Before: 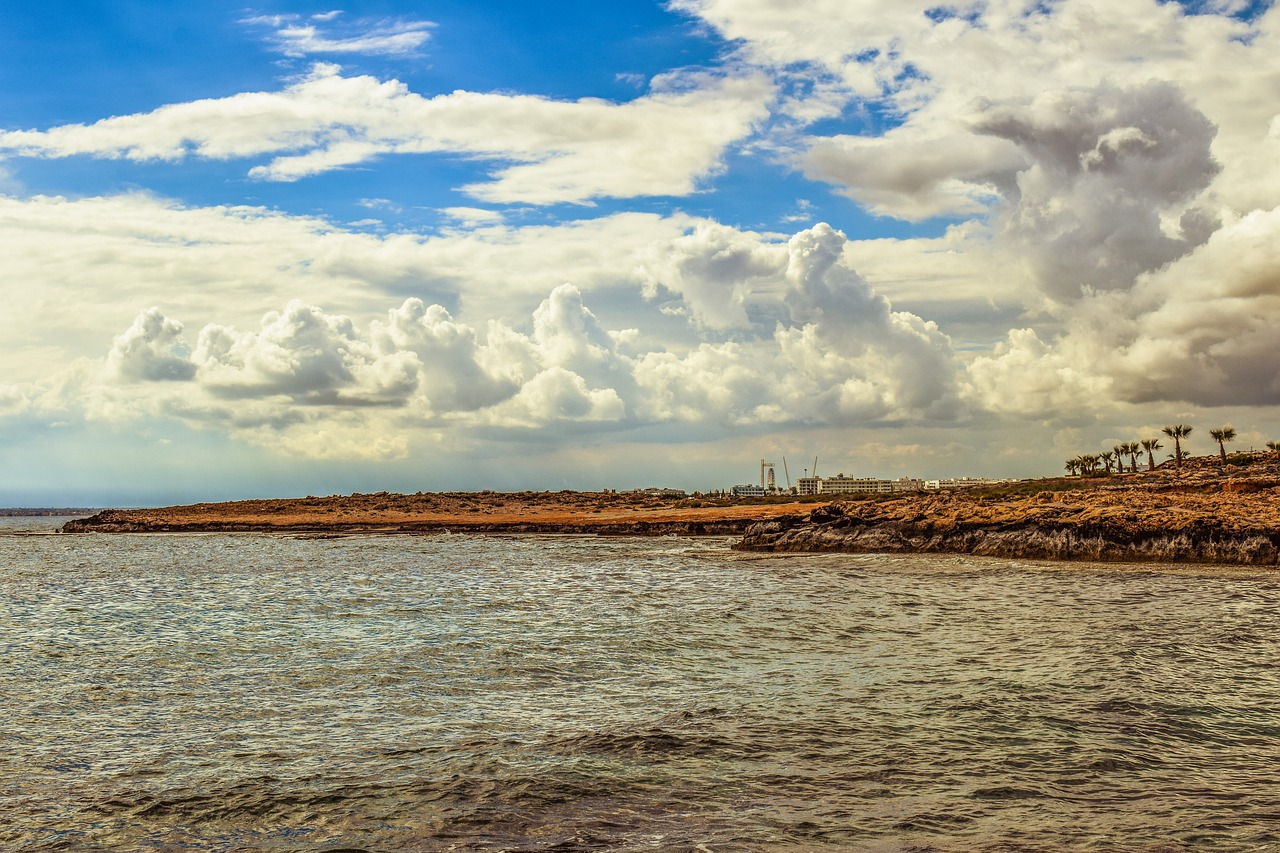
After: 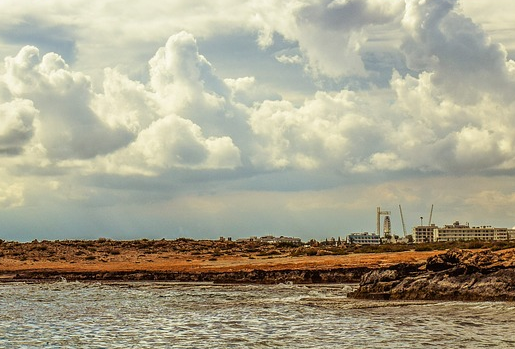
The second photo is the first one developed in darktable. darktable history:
crop: left 30.024%, top 29.56%, right 29.712%, bottom 29.524%
